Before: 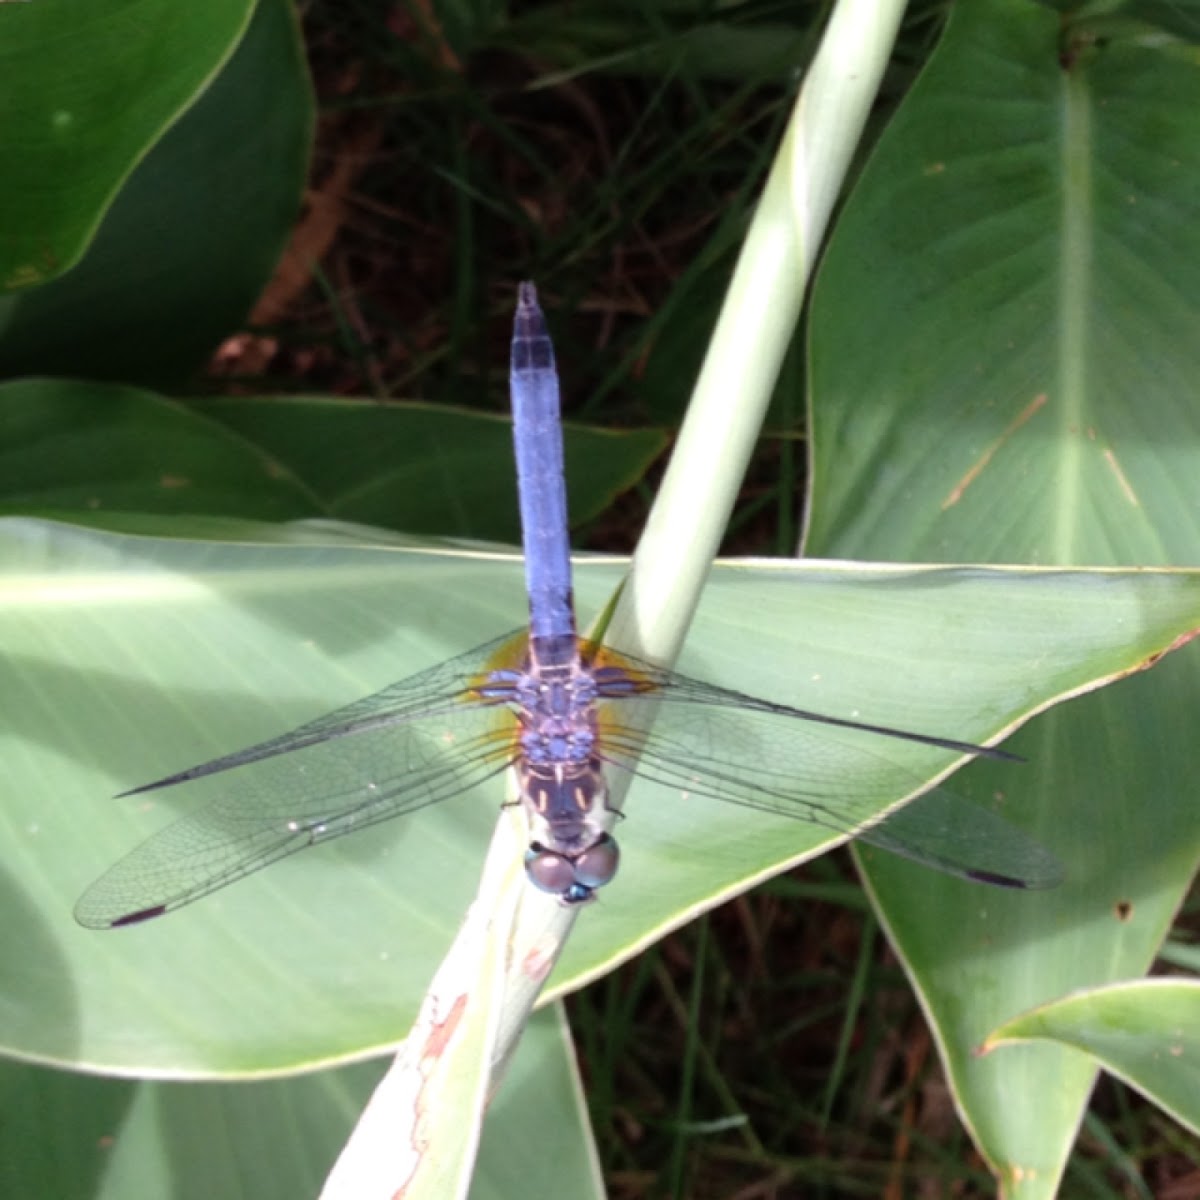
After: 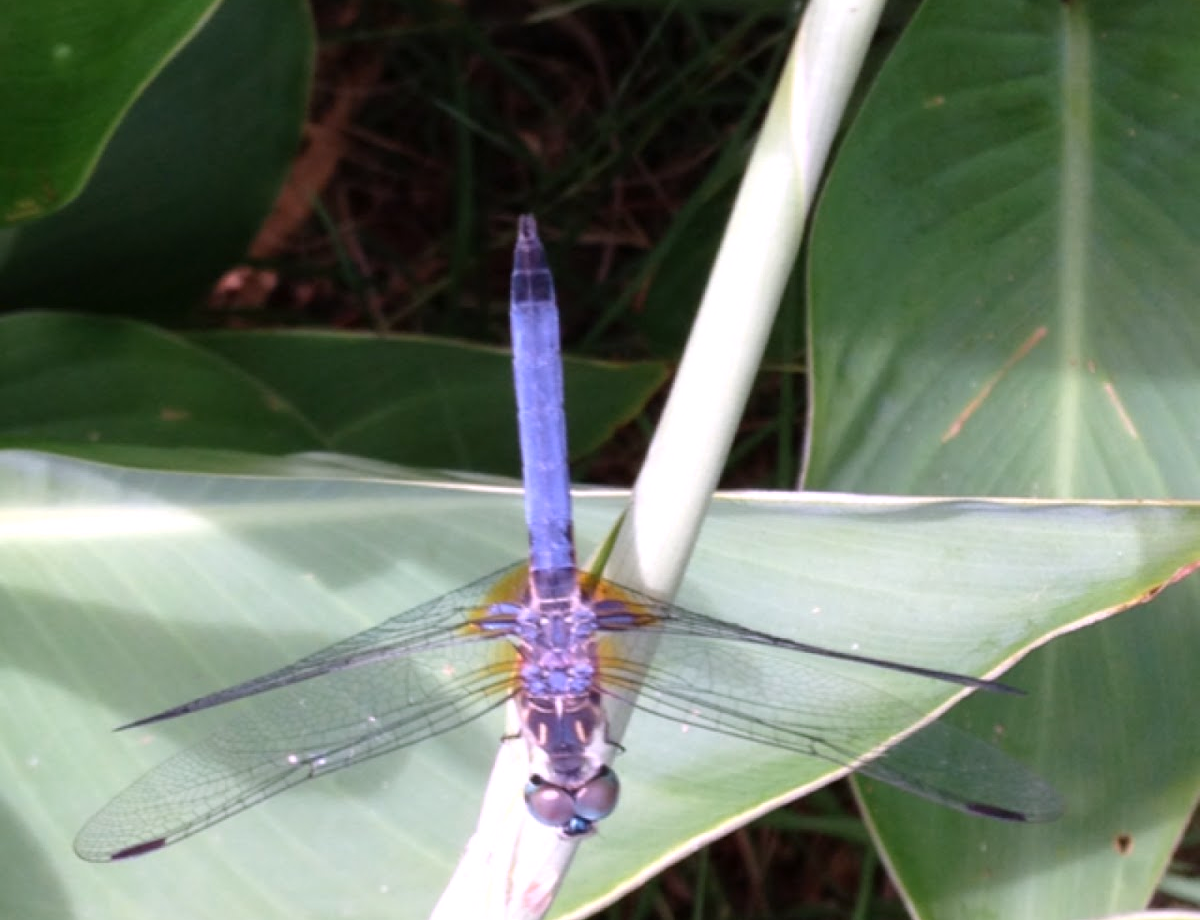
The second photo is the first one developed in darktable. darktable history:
white balance: red 1.066, blue 1.119
crop: top 5.667%, bottom 17.637%
